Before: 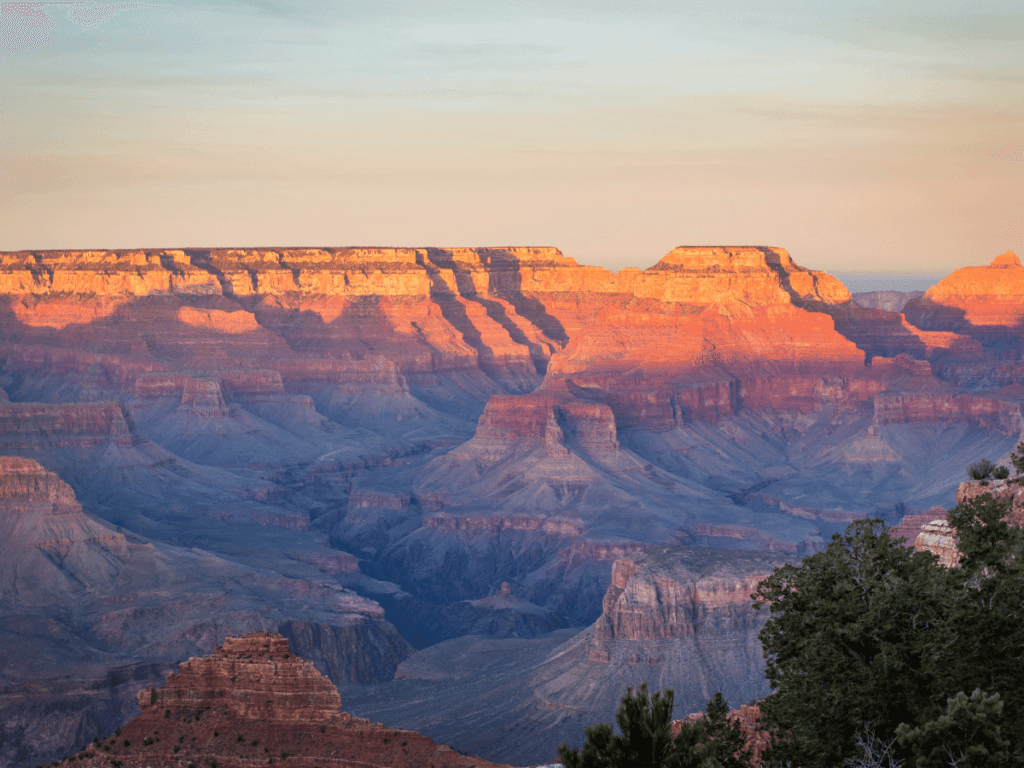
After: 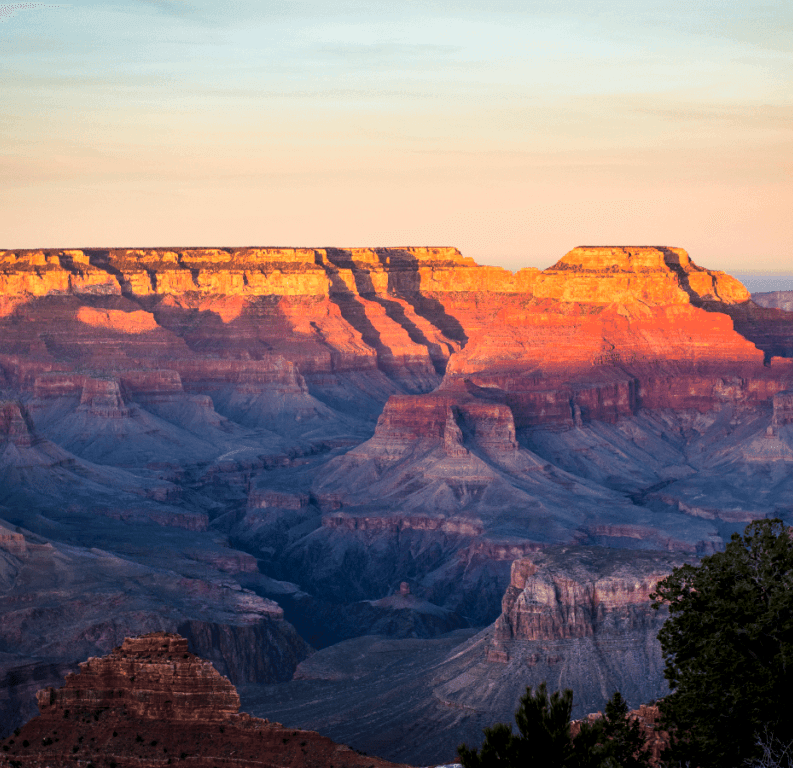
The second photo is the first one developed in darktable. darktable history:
crop: left 9.88%, right 12.664%
exposure: black level correction 0.007, exposure 0.093 EV, compensate highlight preservation false
contrast brightness saturation: contrast 0.16, saturation 0.32
levels: levels [0.029, 0.545, 0.971]
